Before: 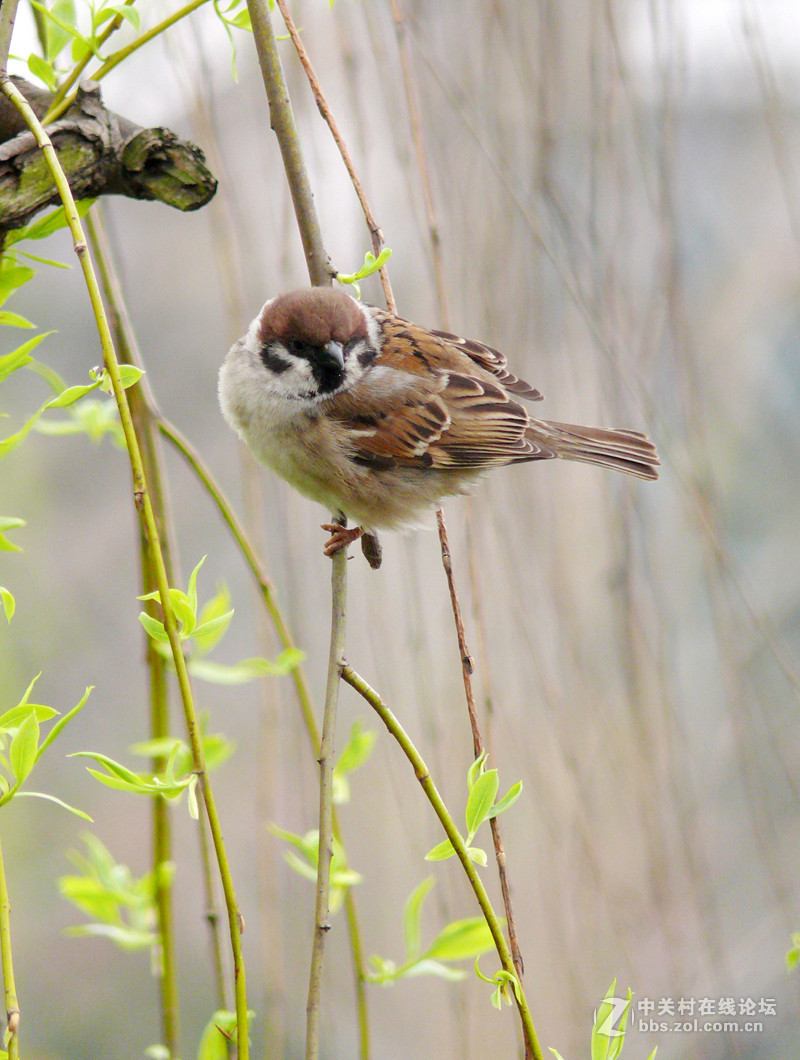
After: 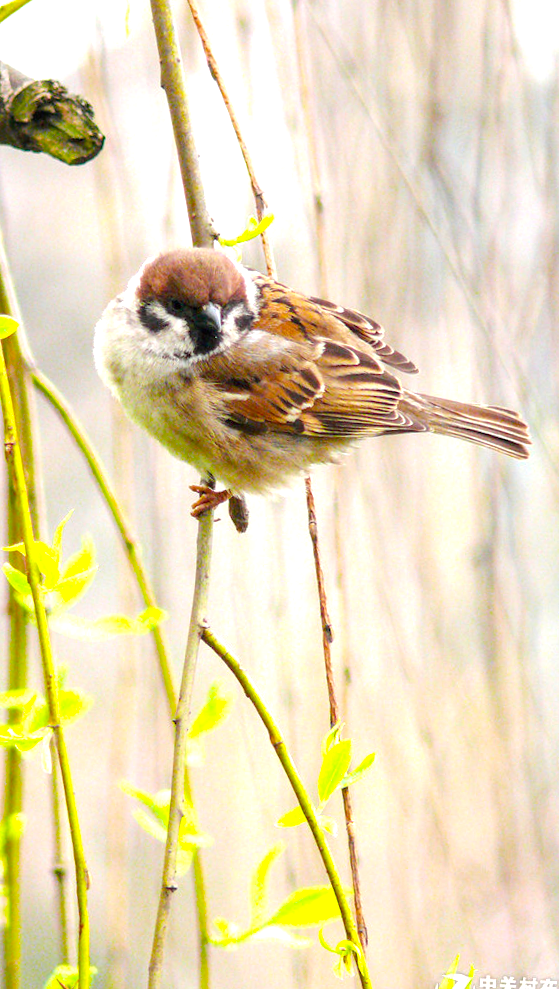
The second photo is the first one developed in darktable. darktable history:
crop and rotate: angle -3.11°, left 14.211%, top 0.041%, right 10.963%, bottom 0.04%
exposure: black level correction 0, exposure 0.889 EV, compensate highlight preservation false
color balance rgb: perceptual saturation grading › global saturation 25.58%, global vibrance 19.585%
local contrast: on, module defaults
